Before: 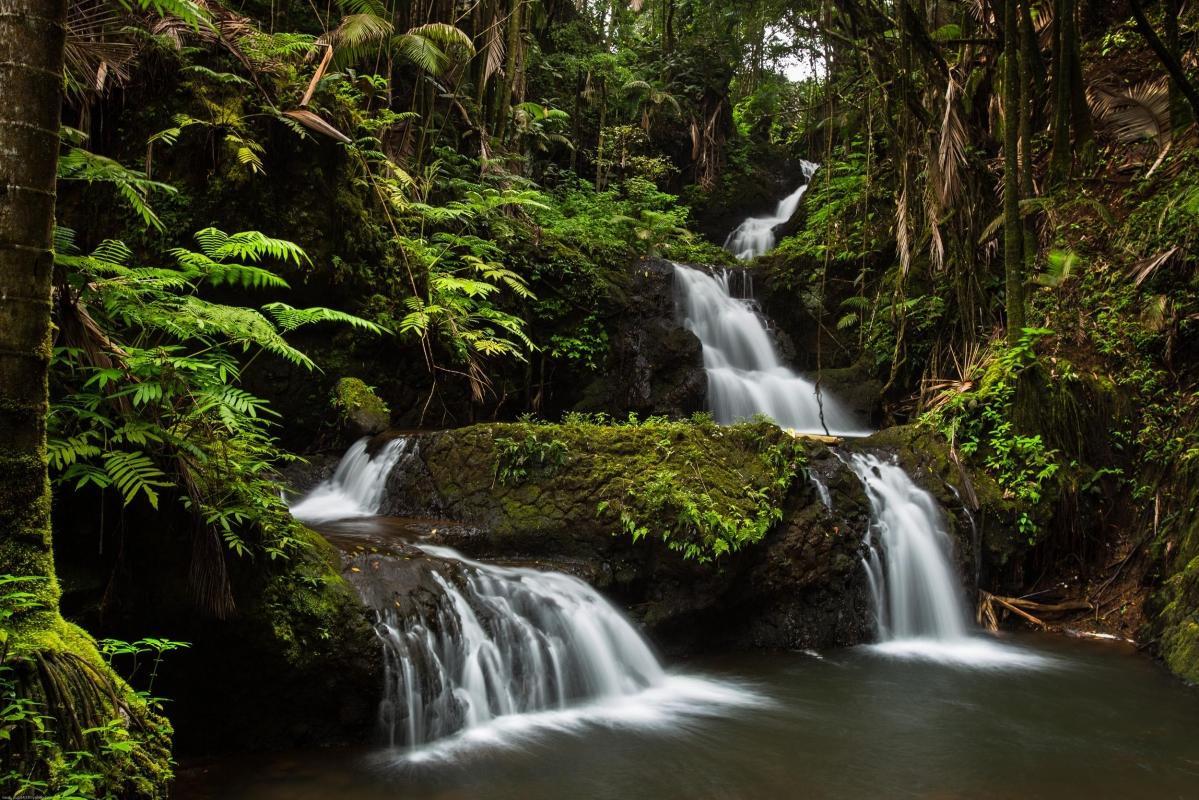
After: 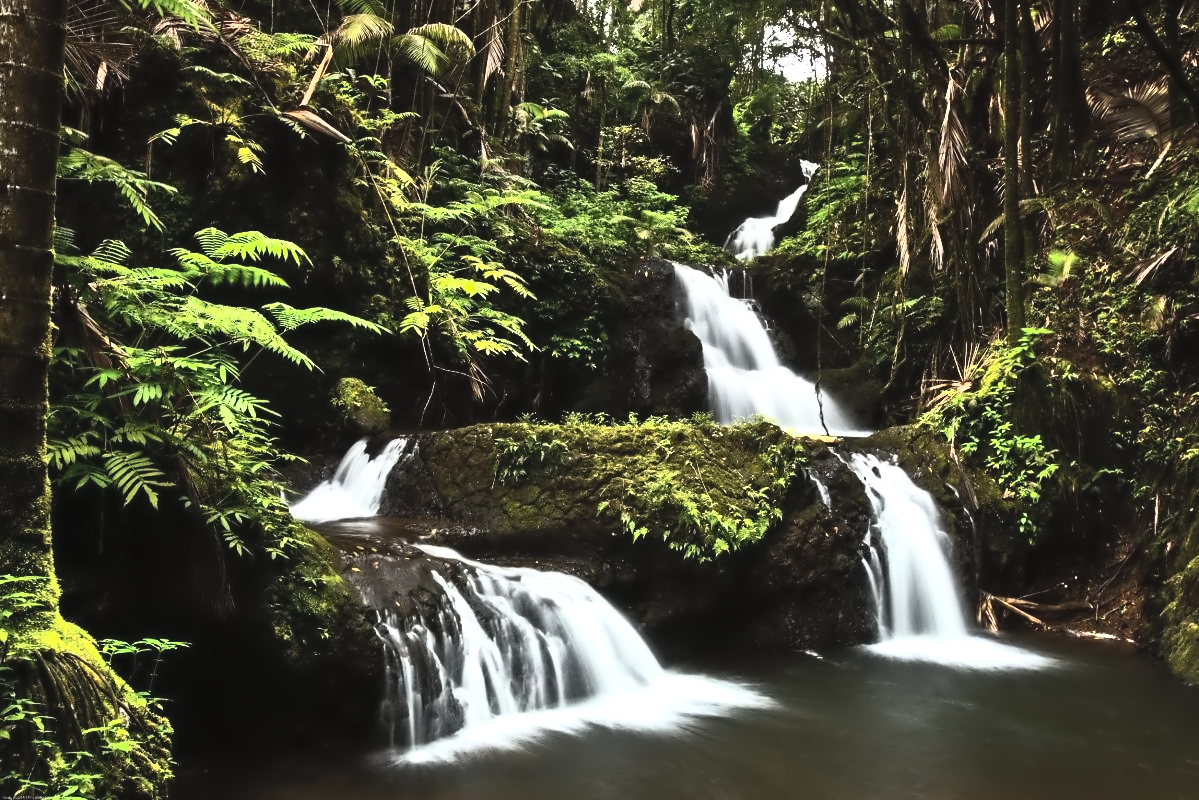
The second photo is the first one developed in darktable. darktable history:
contrast brightness saturation: contrast 0.39, brightness 0.53
tone equalizer: -8 EV -1.08 EV, -7 EV -1.01 EV, -6 EV -0.867 EV, -5 EV -0.578 EV, -3 EV 0.578 EV, -2 EV 0.867 EV, -1 EV 1.01 EV, +0 EV 1.08 EV, edges refinement/feathering 500, mask exposure compensation -1.57 EV, preserve details no
contrast equalizer: octaves 7, y [[0.5 ×6], [0.5 ×6], [0.5 ×6], [0, 0.033, 0.067, 0.1, 0.133, 0.167], [0, 0.05, 0.1, 0.15, 0.2, 0.25]]
